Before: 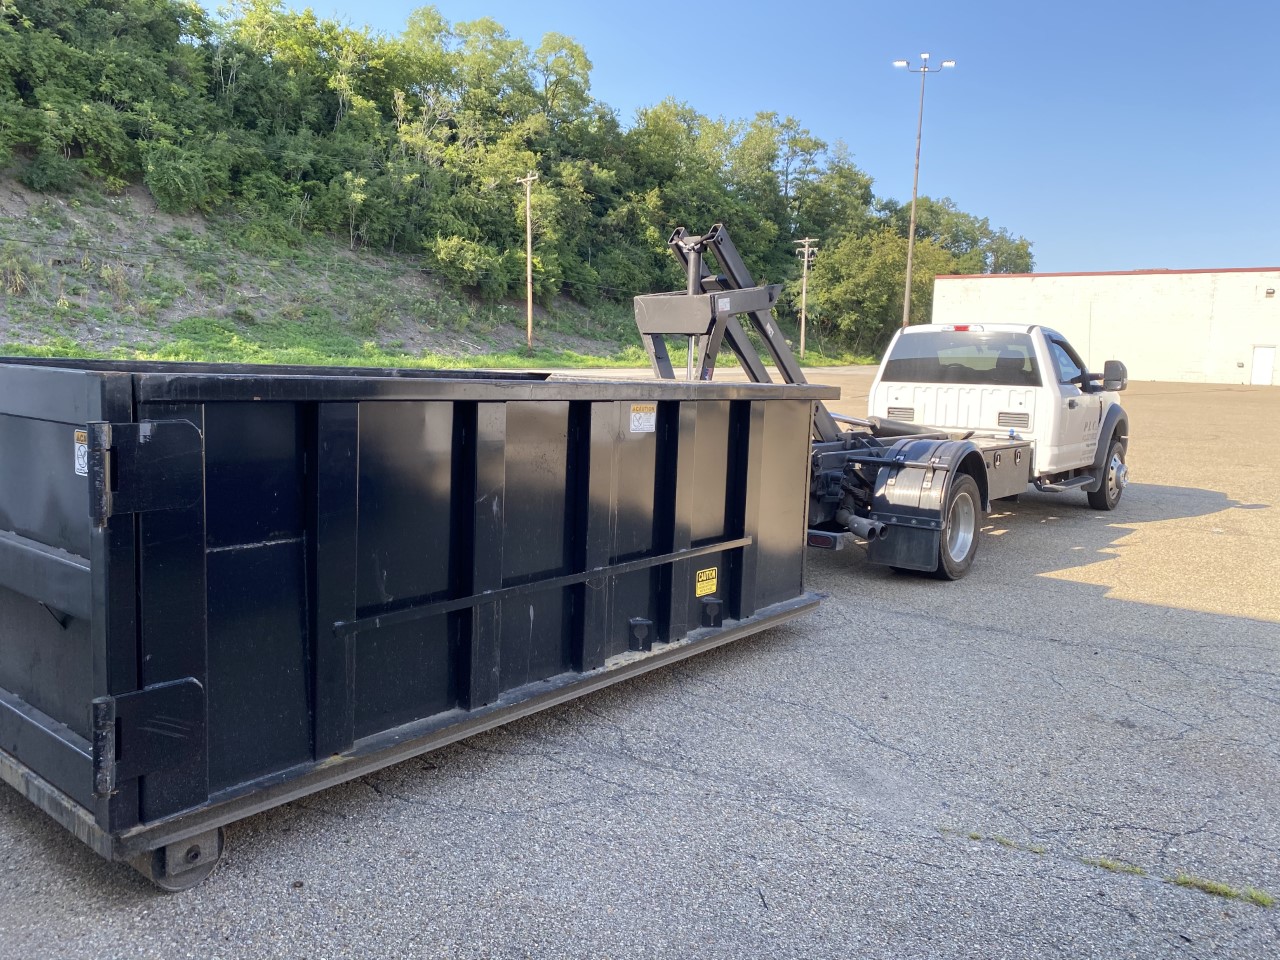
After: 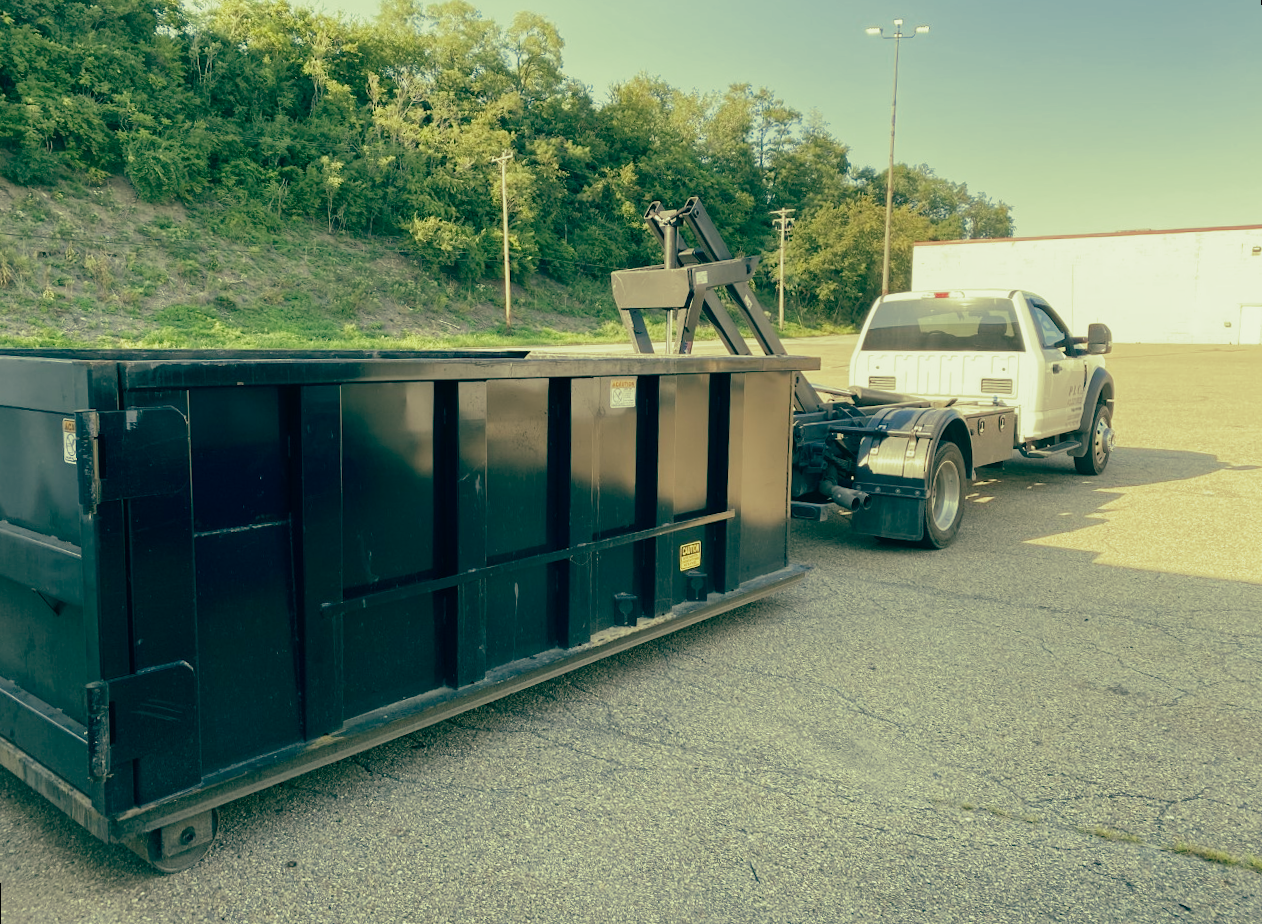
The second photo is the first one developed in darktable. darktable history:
contrast equalizer: octaves 7, y [[0.6 ×6], [0.55 ×6], [0 ×6], [0 ×6], [0 ×6]], mix -0.2
rotate and perspective: rotation -1.32°, lens shift (horizontal) -0.031, crop left 0.015, crop right 0.985, crop top 0.047, crop bottom 0.982
split-toning: shadows › hue 290.82°, shadows › saturation 0.34, highlights › saturation 0.38, balance 0, compress 50%
color balance: mode lift, gamma, gain (sRGB), lift [1, 0.69, 1, 1], gamma [1, 1.482, 1, 1], gain [1, 1, 1, 0.802]
